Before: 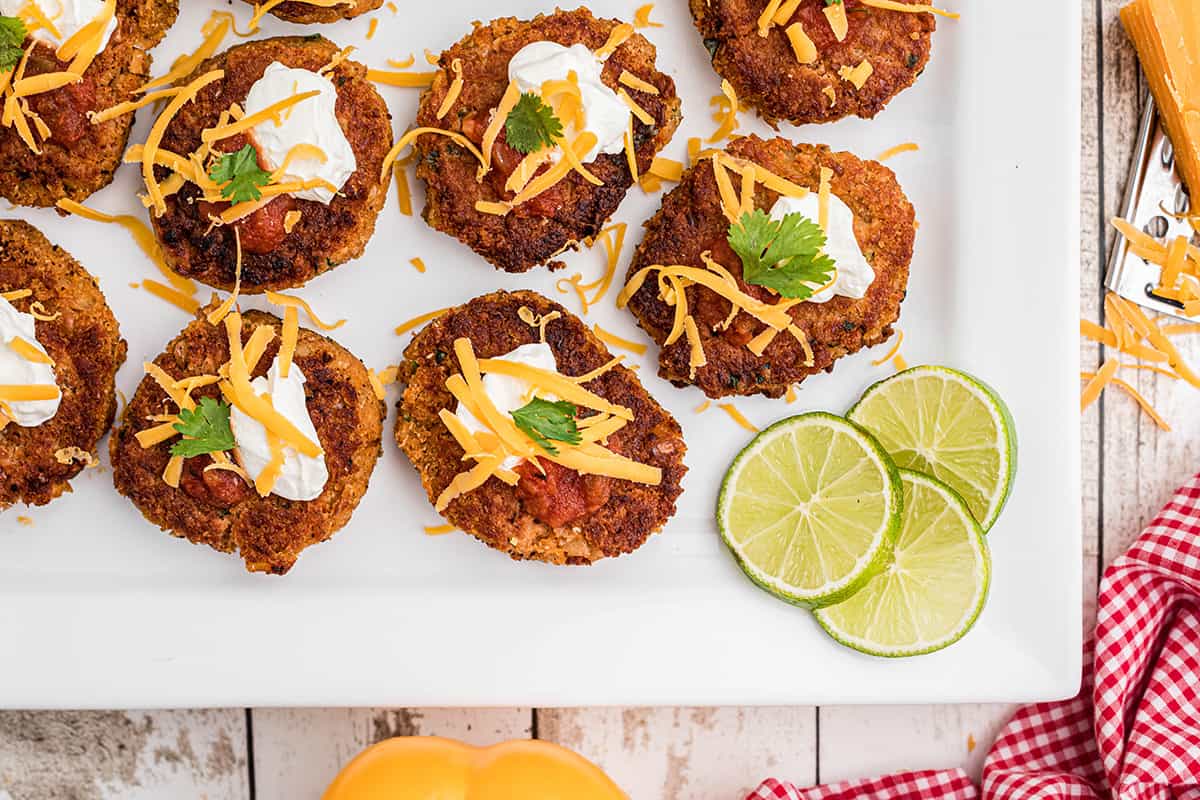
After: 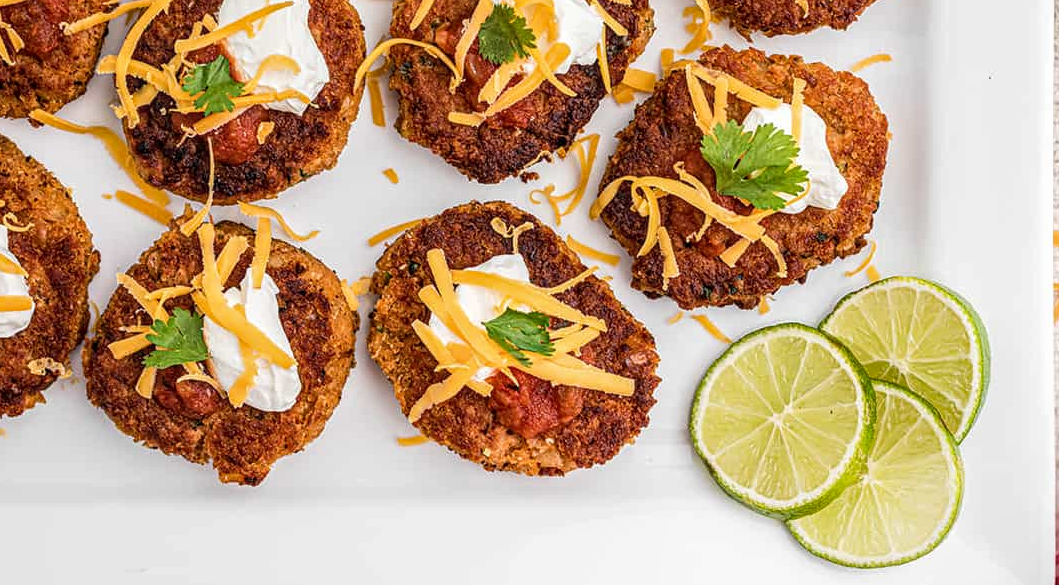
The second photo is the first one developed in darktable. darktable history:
local contrast: on, module defaults
crop and rotate: left 2.308%, top 11.146%, right 9.421%, bottom 15.686%
